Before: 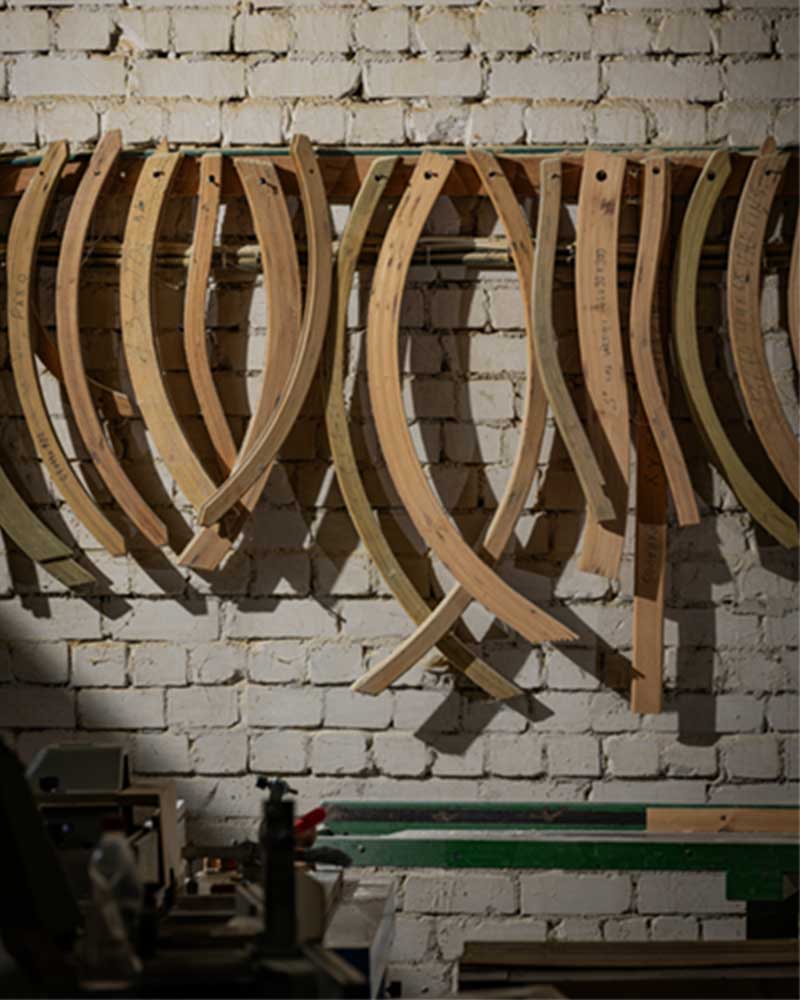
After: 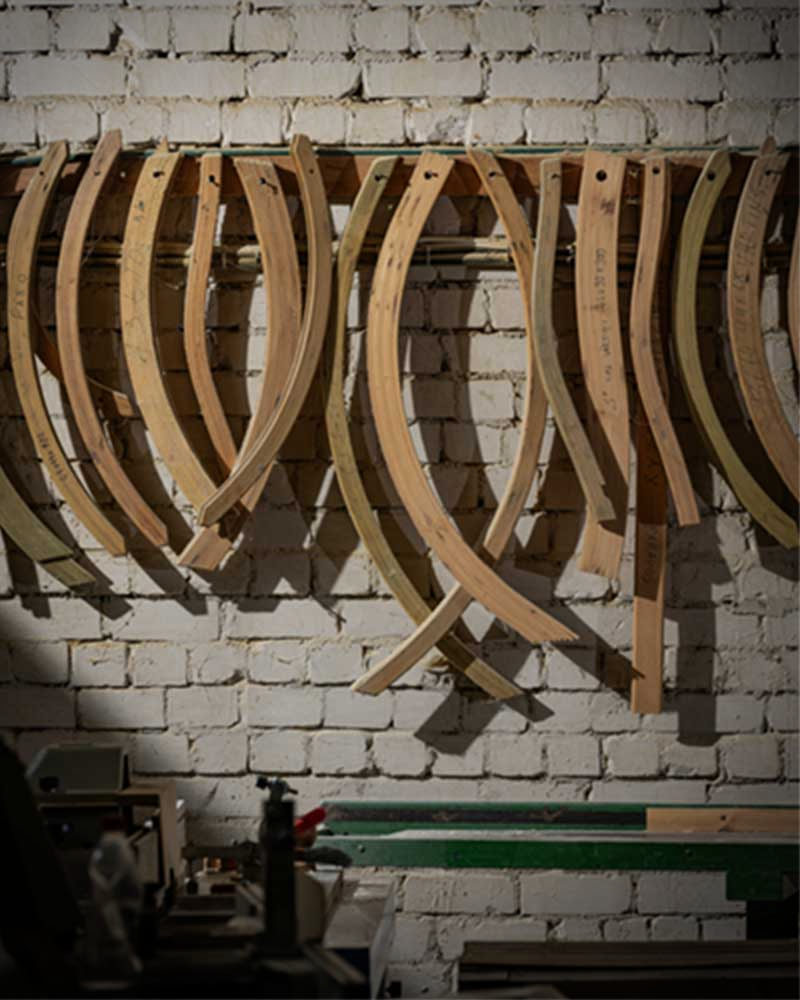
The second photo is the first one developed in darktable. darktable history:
vignetting: fall-off start 89.21%, fall-off radius 43.03%, width/height ratio 1.153
